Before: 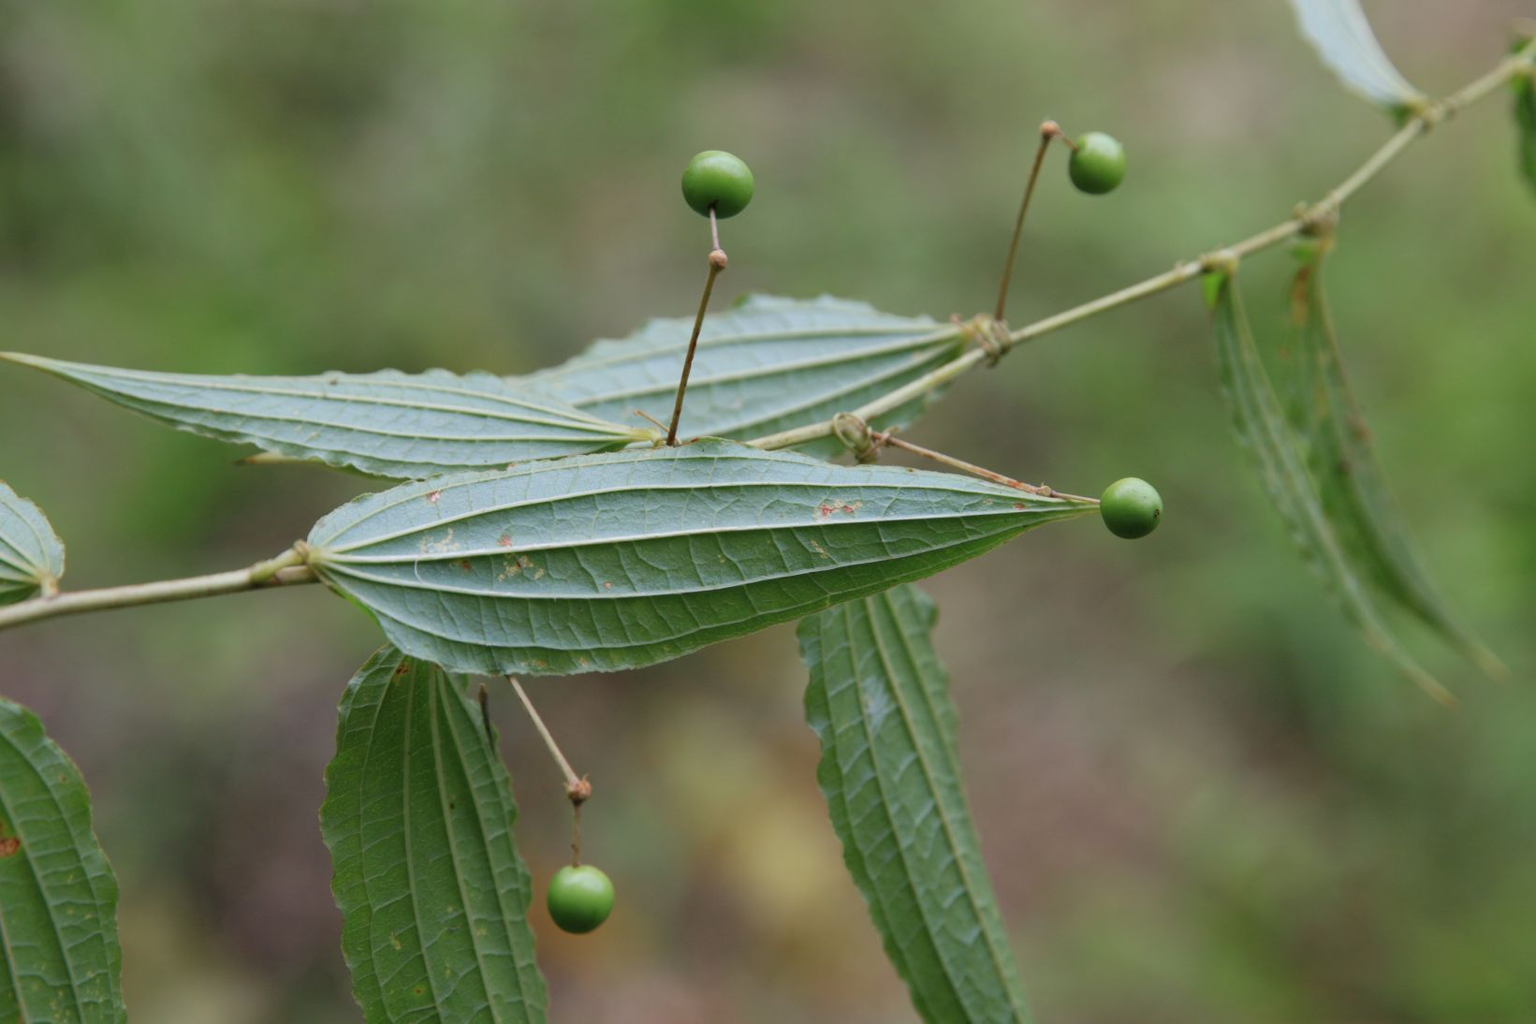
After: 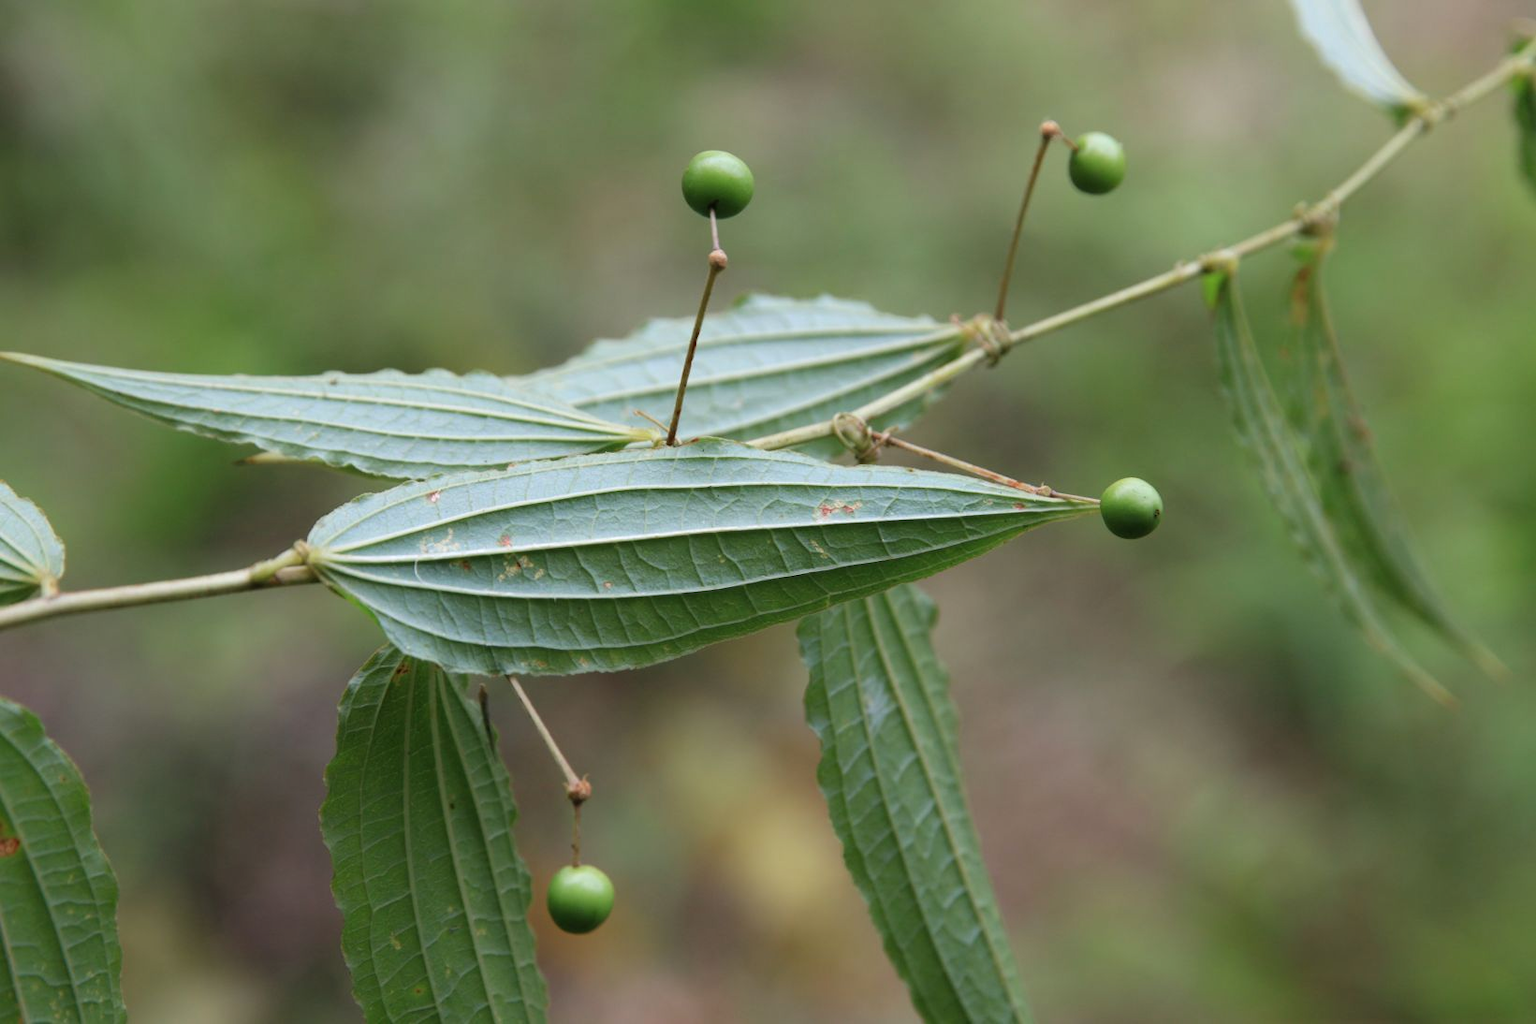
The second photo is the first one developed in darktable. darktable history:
tone equalizer: -8 EV -0.383 EV, -7 EV -0.423 EV, -6 EV -0.339 EV, -5 EV -0.219 EV, -3 EV 0.197 EV, -2 EV 0.309 EV, -1 EV 0.365 EV, +0 EV 0.388 EV, smoothing diameter 2.17%, edges refinement/feathering 20.4, mask exposure compensation -1.57 EV, filter diffusion 5
